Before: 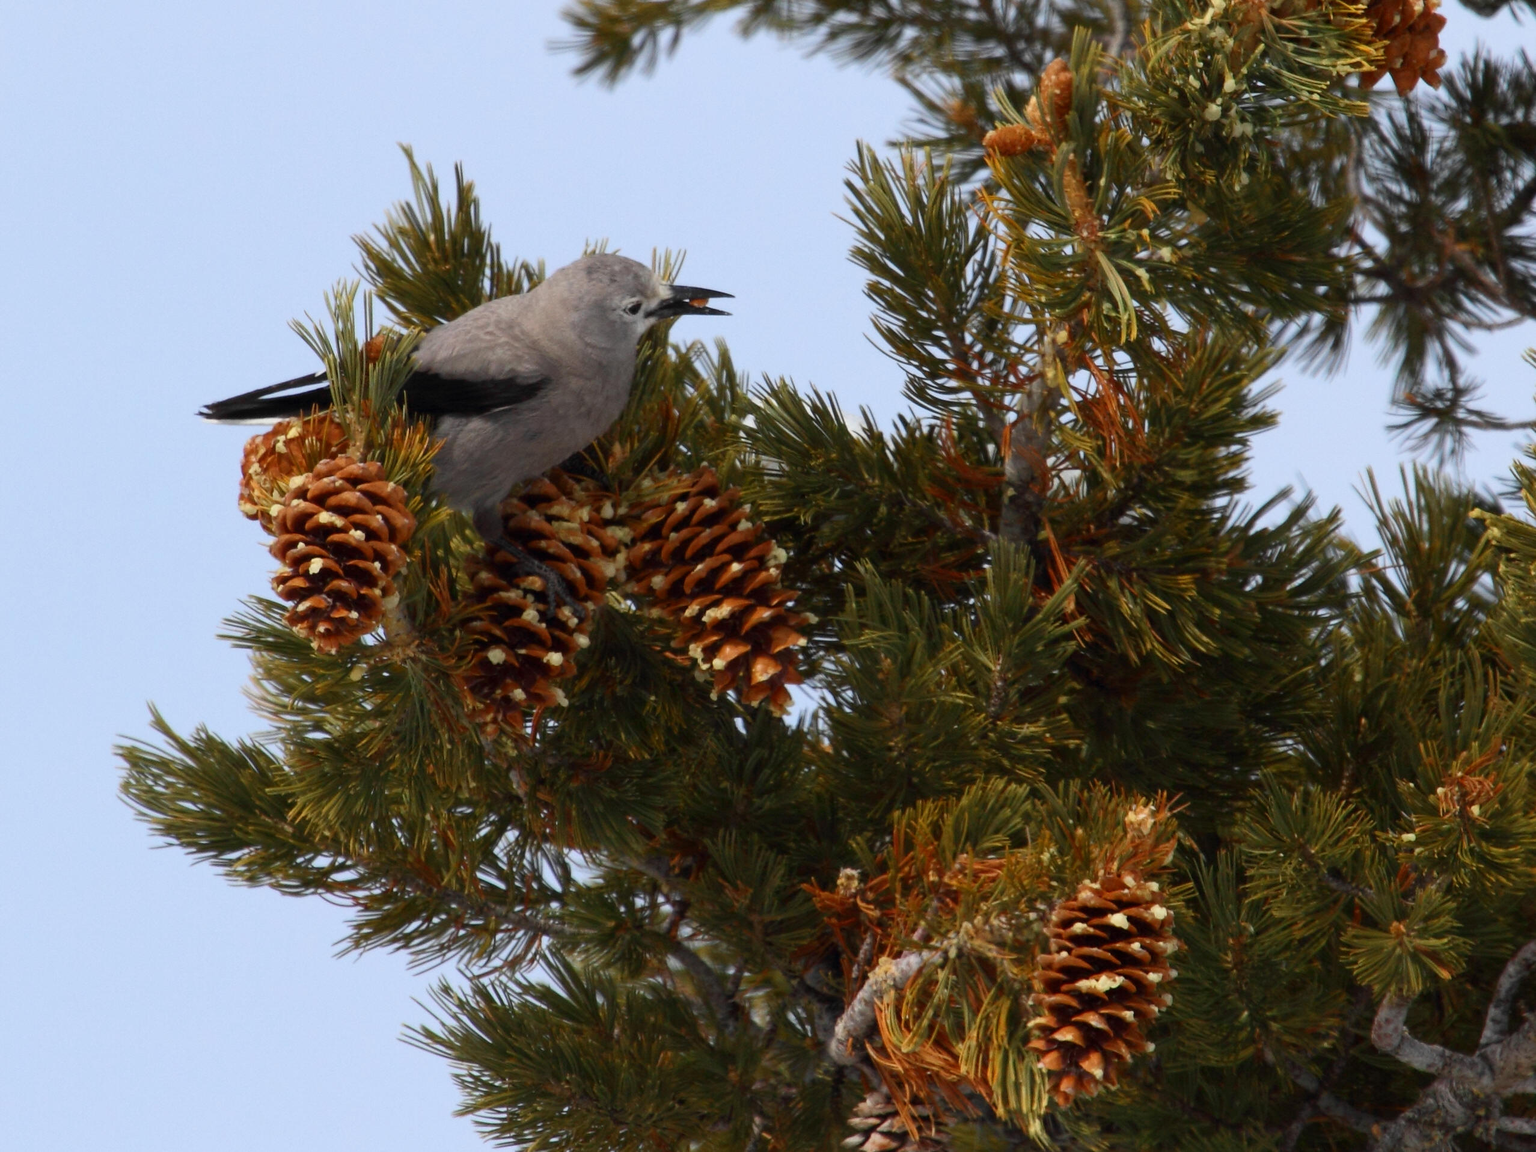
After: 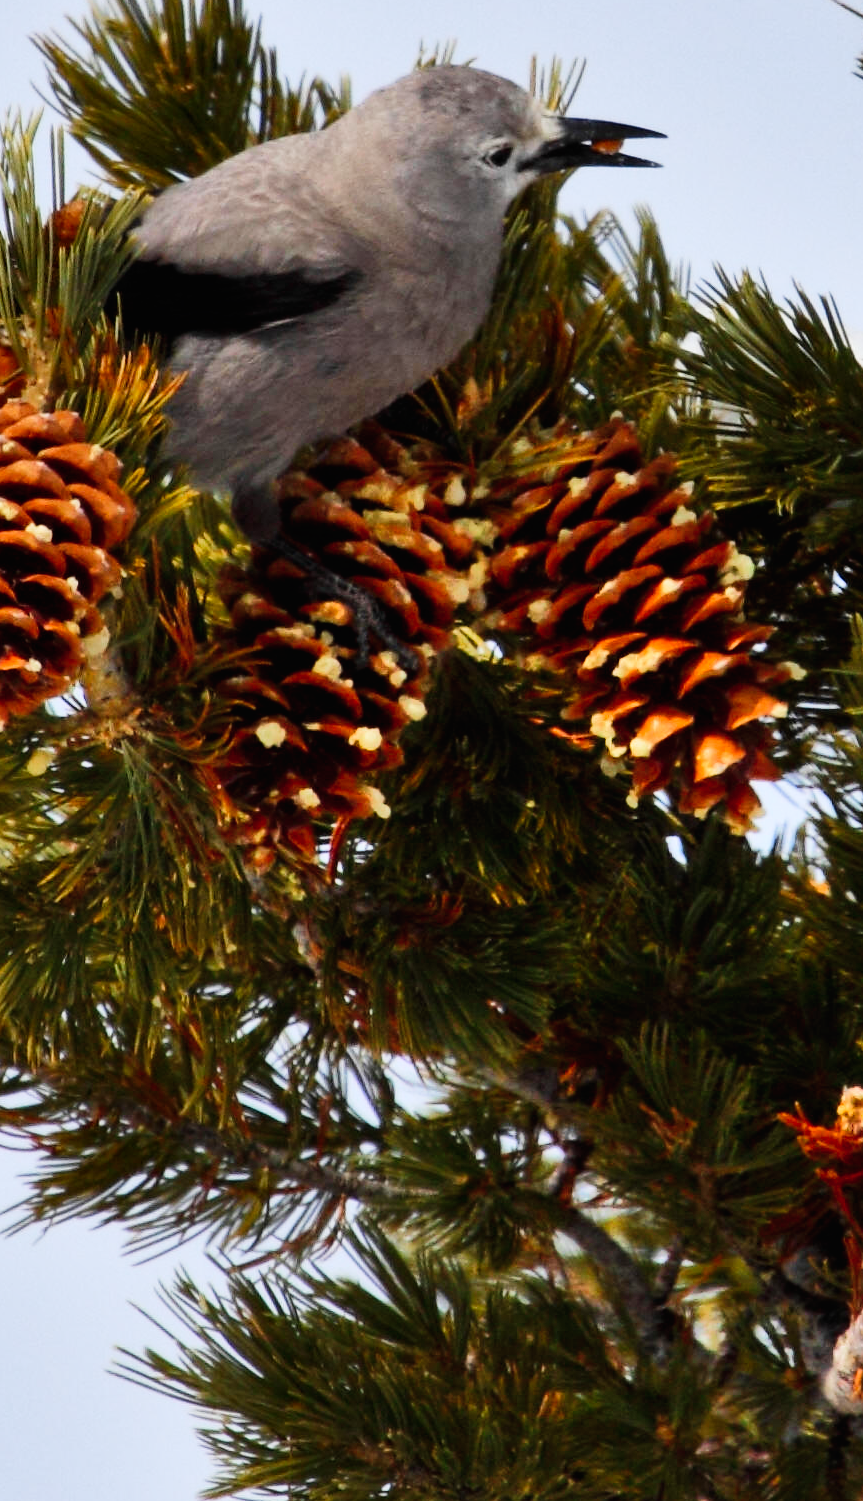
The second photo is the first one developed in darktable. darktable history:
shadows and highlights: low approximation 0.01, soften with gaussian
tone curve: curves: ch0 [(0, 0.006) (0.046, 0.011) (0.13, 0.062) (0.338, 0.327) (0.494, 0.55) (0.728, 0.835) (1, 1)]; ch1 [(0, 0) (0.346, 0.324) (0.45, 0.431) (0.5, 0.5) (0.522, 0.517) (0.55, 0.57) (1, 1)]; ch2 [(0, 0) (0.453, 0.418) (0.5, 0.5) (0.526, 0.524) (0.554, 0.598) (0.622, 0.679) (0.707, 0.761) (1, 1)], preserve colors none
color correction: highlights b* -0.052
crop and rotate: left 21.738%, top 18.644%, right 44.469%, bottom 3.007%
exposure: compensate highlight preservation false
